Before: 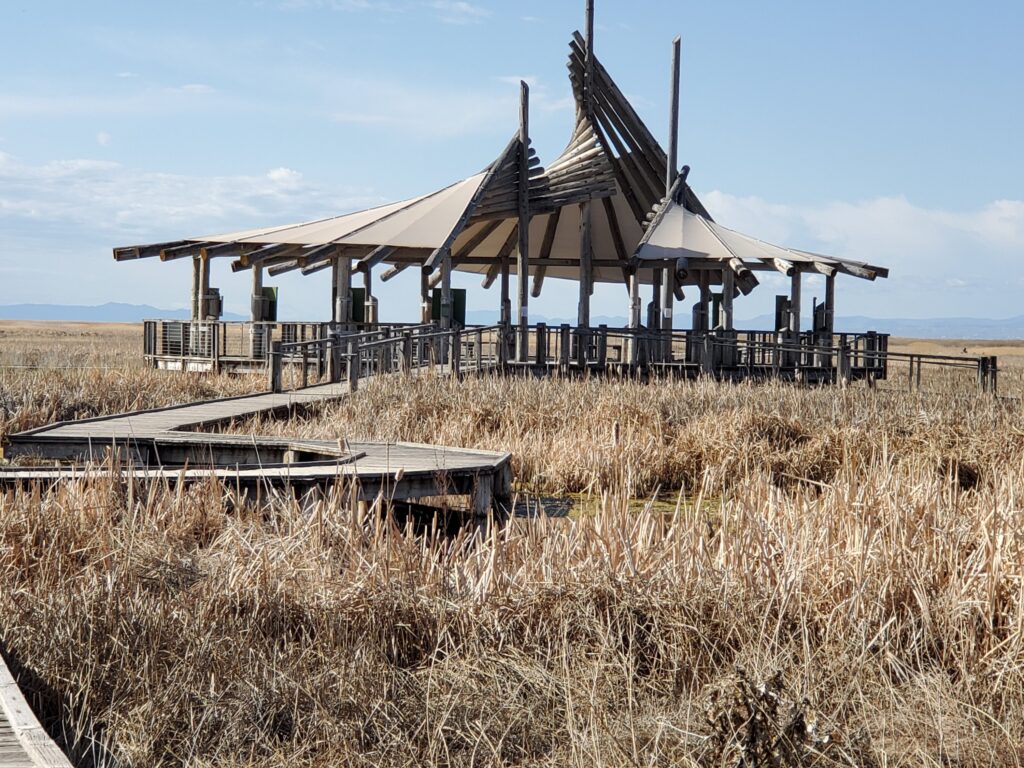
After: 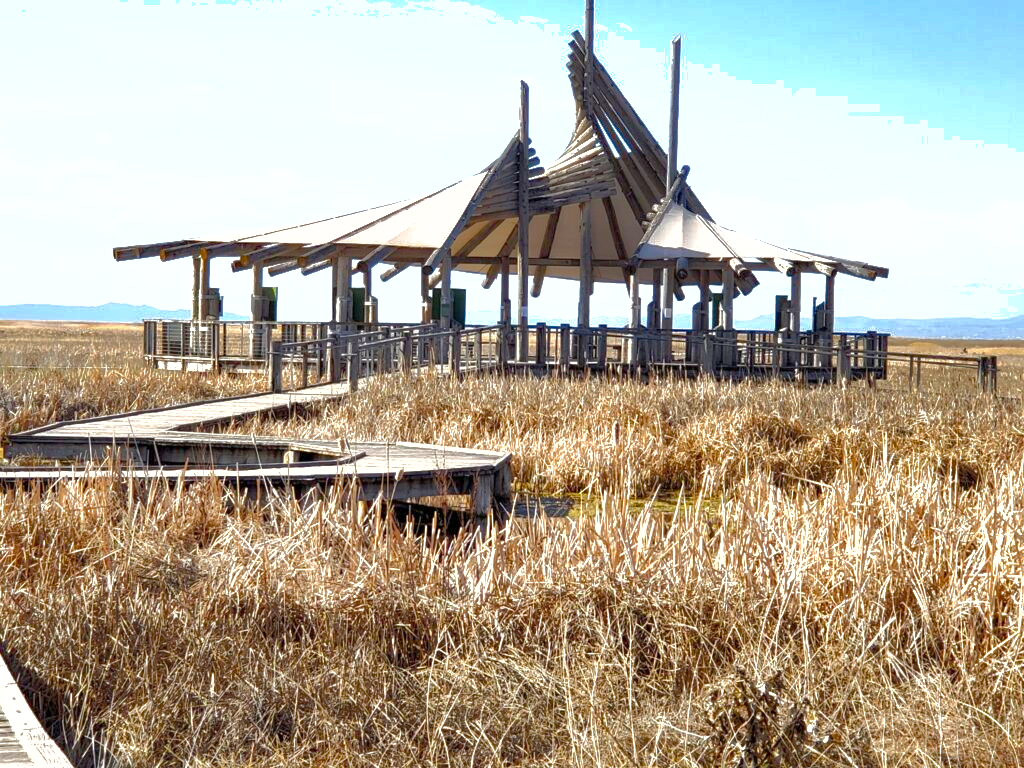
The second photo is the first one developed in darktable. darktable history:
color balance rgb: perceptual saturation grading › global saturation 20%, perceptual saturation grading › highlights -25.084%, perceptual saturation grading › shadows 50.107%, perceptual brilliance grading › global brilliance 25.265%
shadows and highlights: shadows 60.95, highlights -59.74
contrast brightness saturation: contrast 0.03, brightness -0.04
